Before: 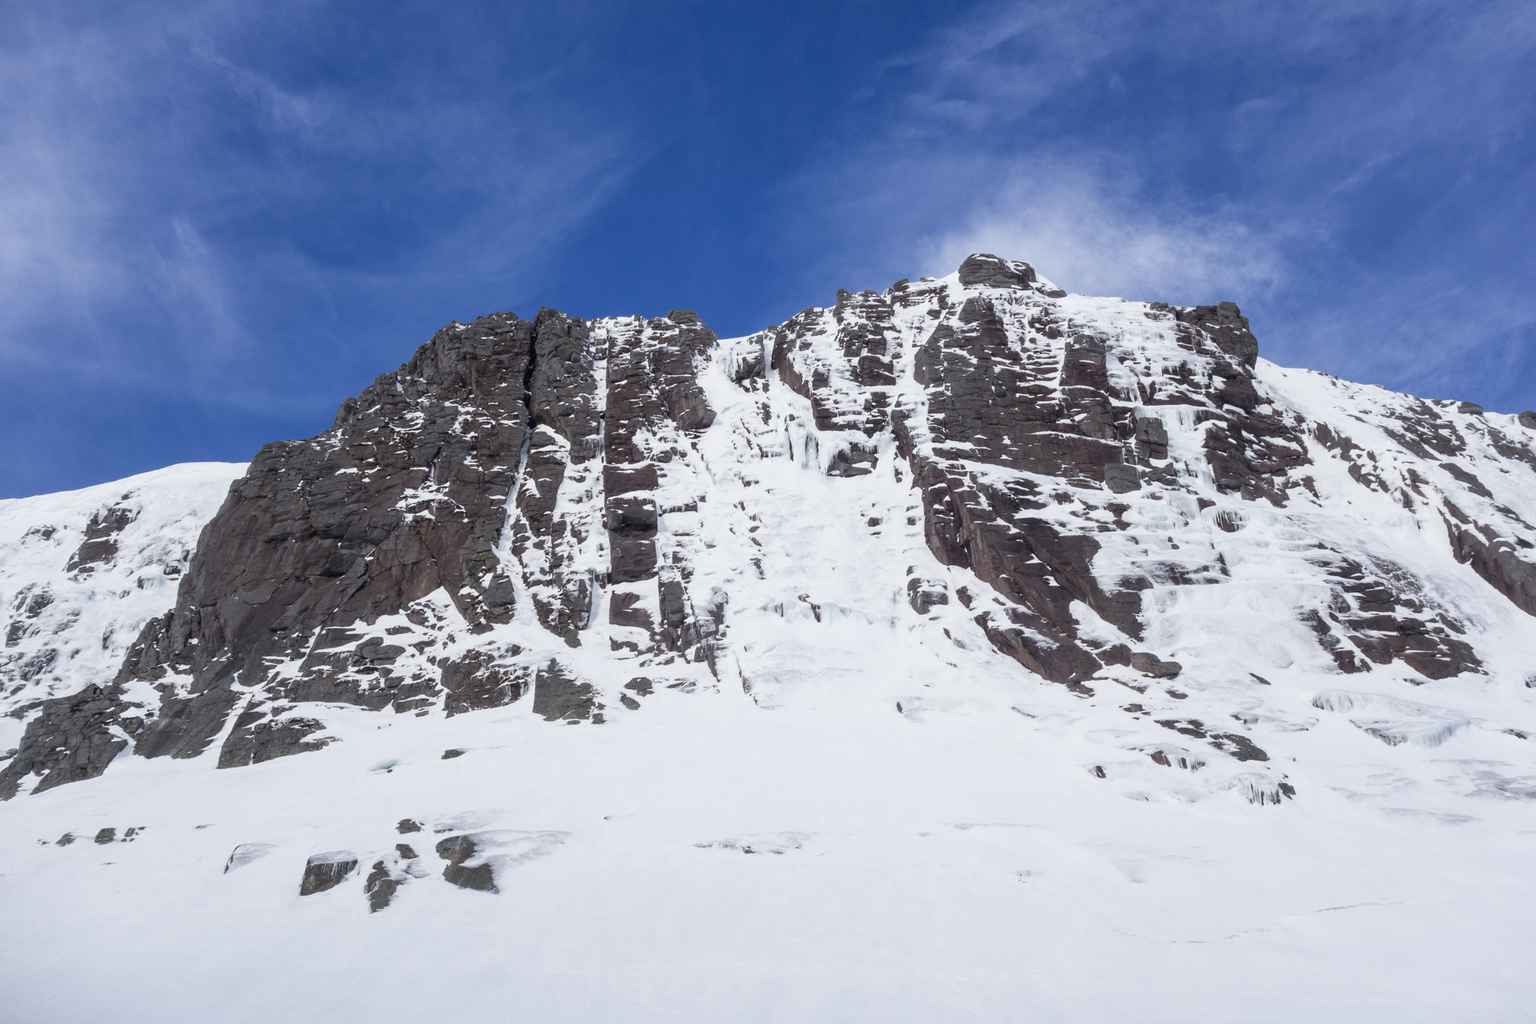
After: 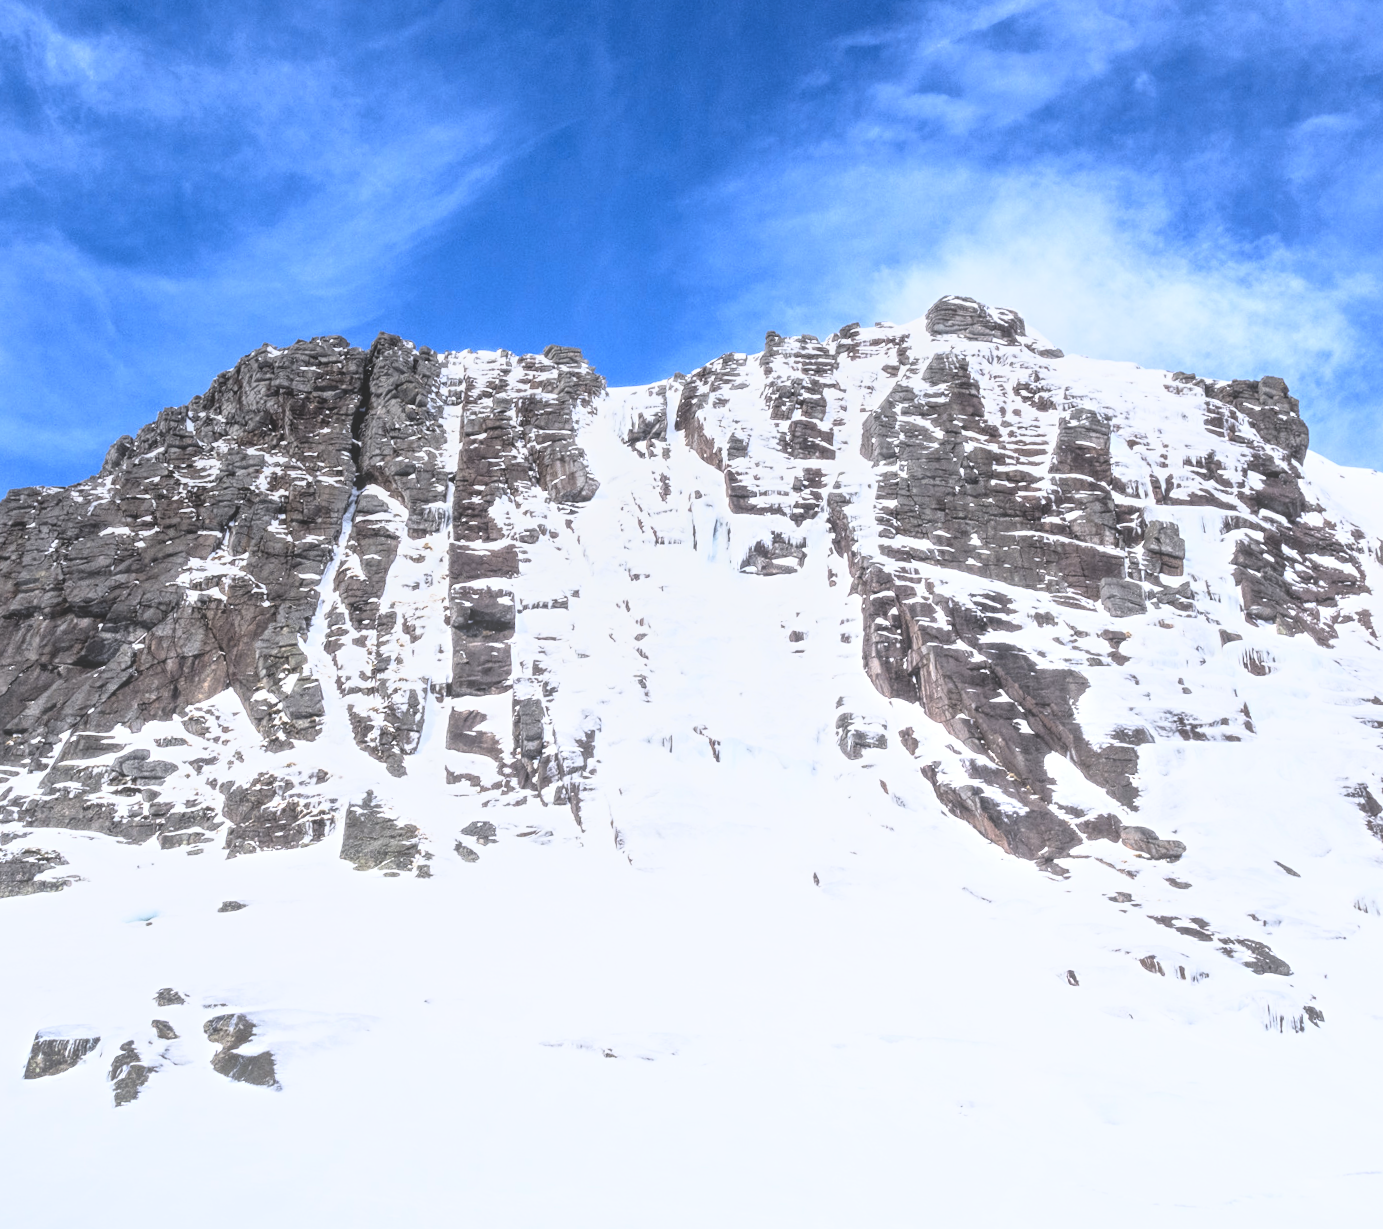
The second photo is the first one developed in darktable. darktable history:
local contrast: highlights 73%, shadows 15%, midtone range 0.197
crop and rotate: angle -3.27°, left 14.277%, top 0.028%, right 10.766%, bottom 0.028%
rgb curve: curves: ch0 [(0, 0) (0.21, 0.15) (0.24, 0.21) (0.5, 0.75) (0.75, 0.96) (0.89, 0.99) (1, 1)]; ch1 [(0, 0.02) (0.21, 0.13) (0.25, 0.2) (0.5, 0.67) (0.75, 0.9) (0.89, 0.97) (1, 1)]; ch2 [(0, 0.02) (0.21, 0.13) (0.25, 0.2) (0.5, 0.67) (0.75, 0.9) (0.89, 0.97) (1, 1)], compensate middle gray true
color contrast: green-magenta contrast 0.8, blue-yellow contrast 1.1, unbound 0
shadows and highlights: shadows 32, highlights -32, soften with gaussian
